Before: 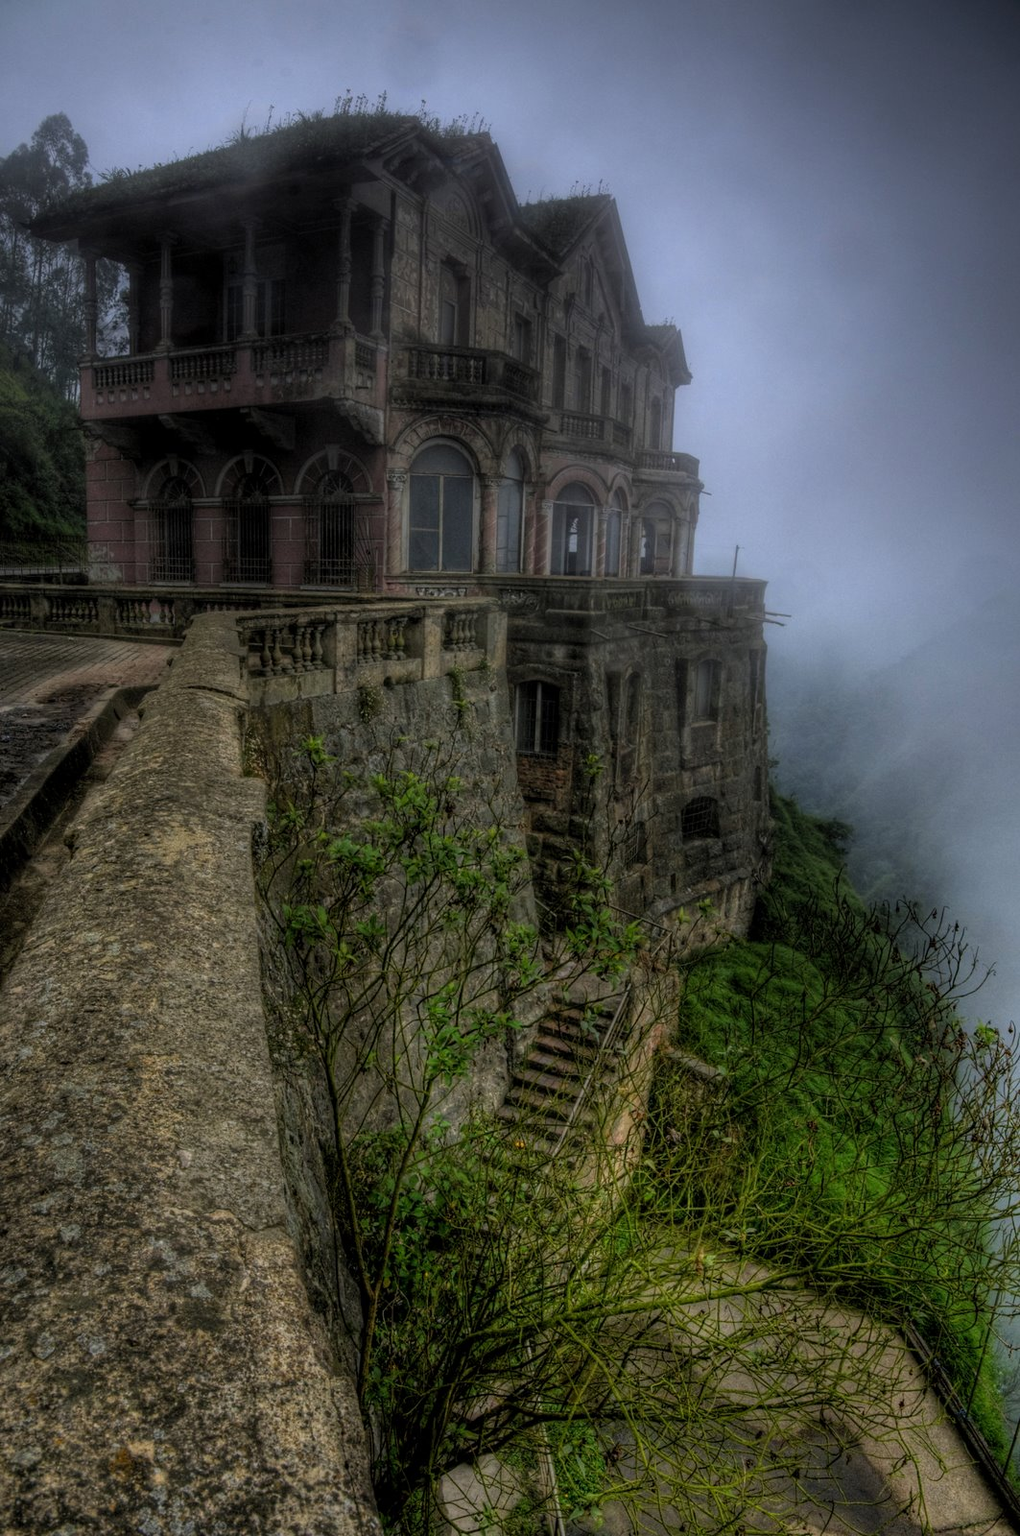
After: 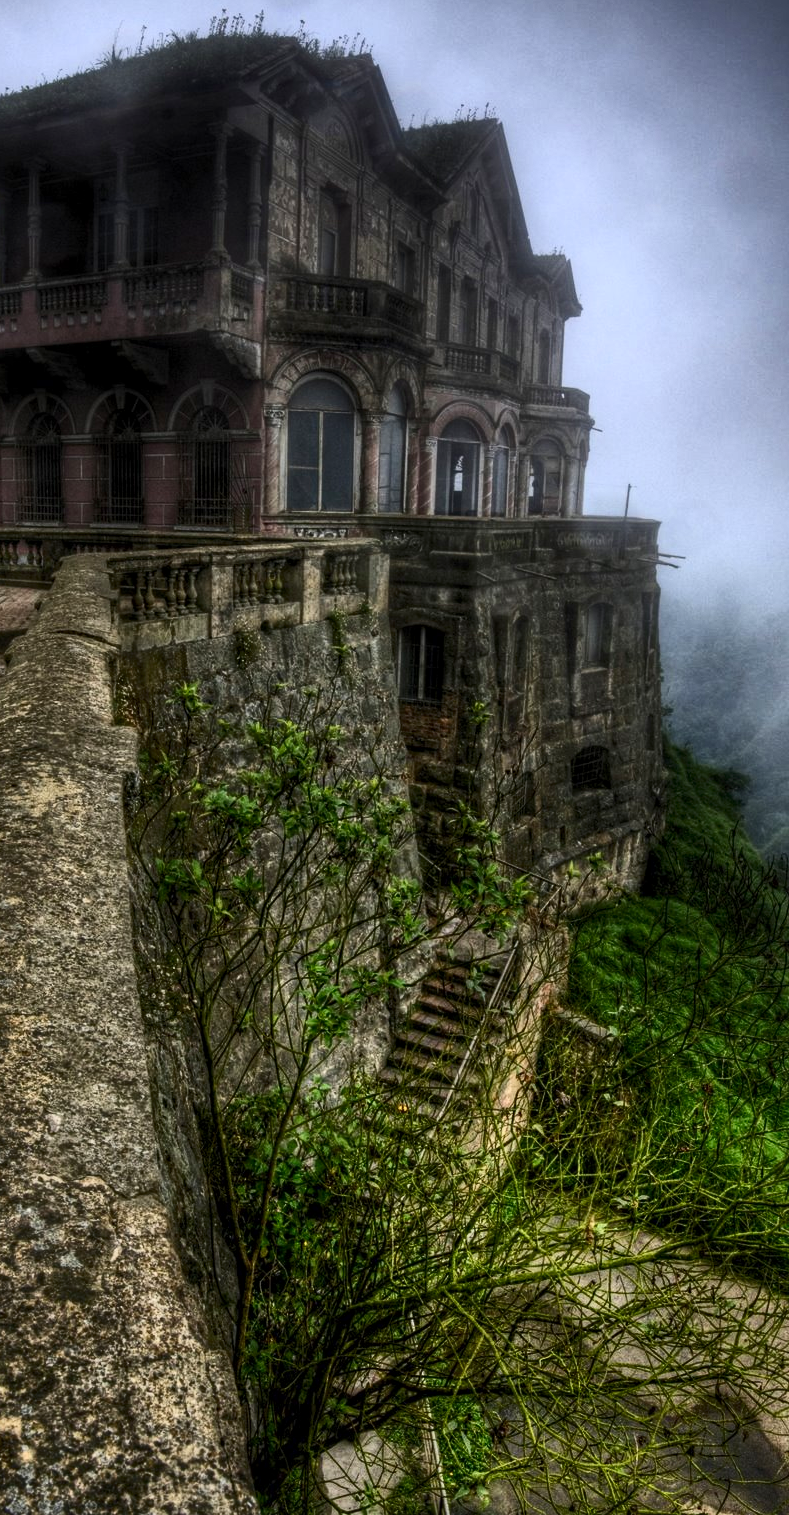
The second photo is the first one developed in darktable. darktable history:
crop and rotate: left 13.15%, top 5.251%, right 12.609%
rotate and perspective: automatic cropping off
local contrast: mode bilateral grid, contrast 20, coarseness 50, detail 120%, midtone range 0.2
contrast brightness saturation: contrast 0.62, brightness 0.34, saturation 0.14
tone equalizer: -8 EV 0.25 EV, -7 EV 0.417 EV, -6 EV 0.417 EV, -5 EV 0.25 EV, -3 EV -0.25 EV, -2 EV -0.417 EV, -1 EV -0.417 EV, +0 EV -0.25 EV, edges refinement/feathering 500, mask exposure compensation -1.57 EV, preserve details guided filter
